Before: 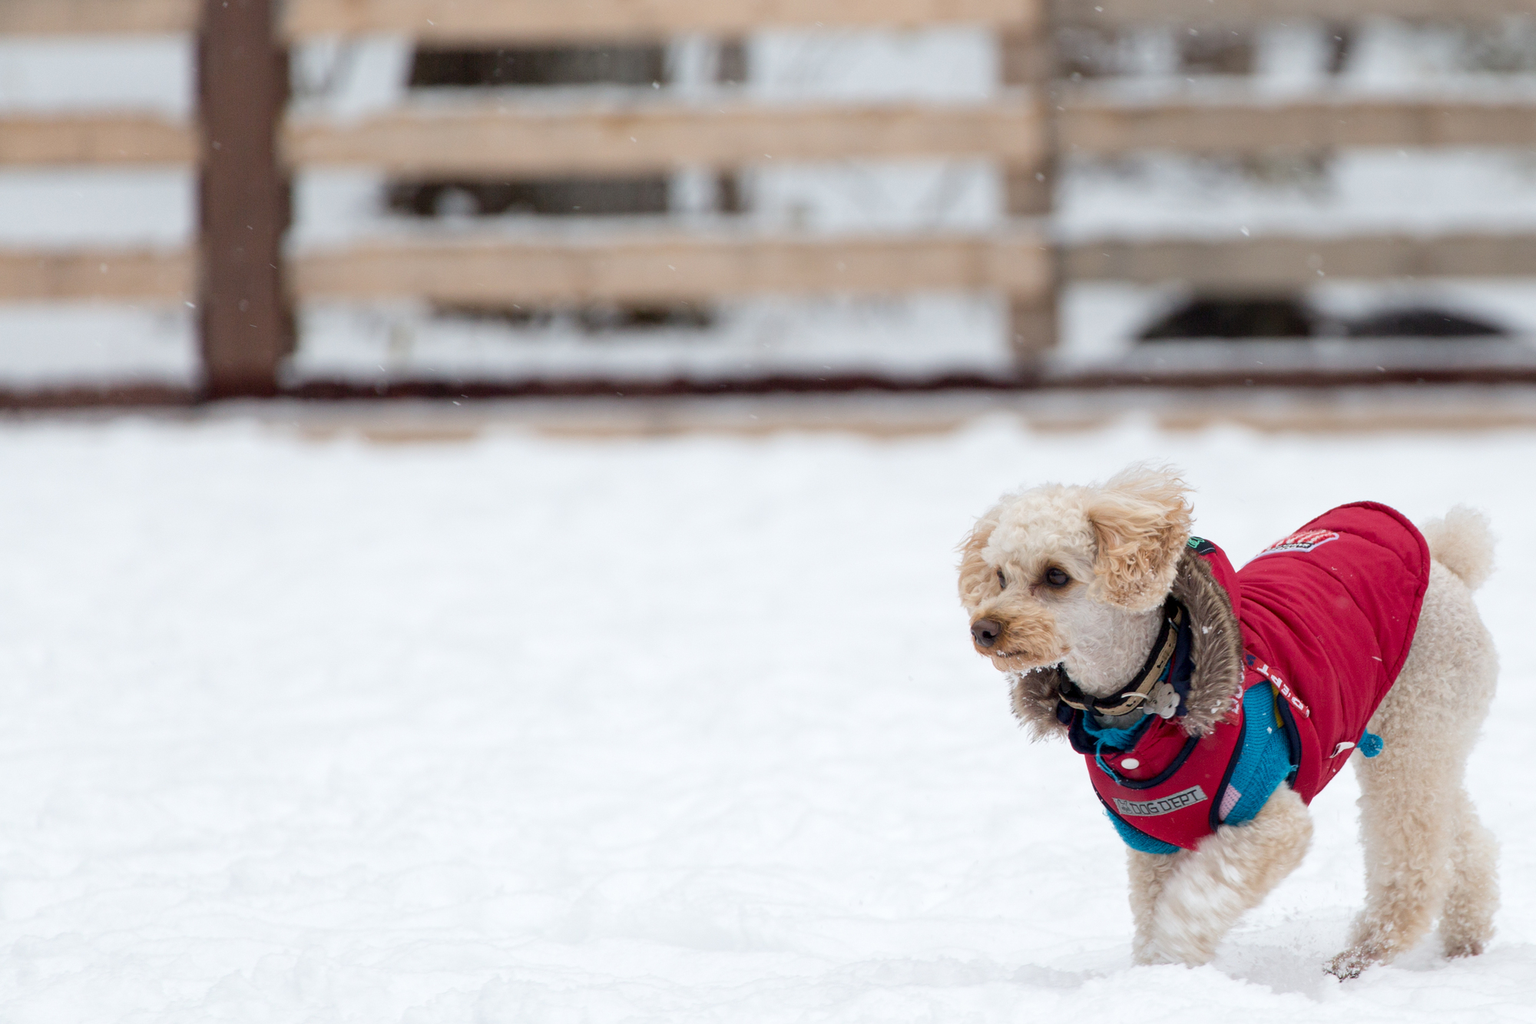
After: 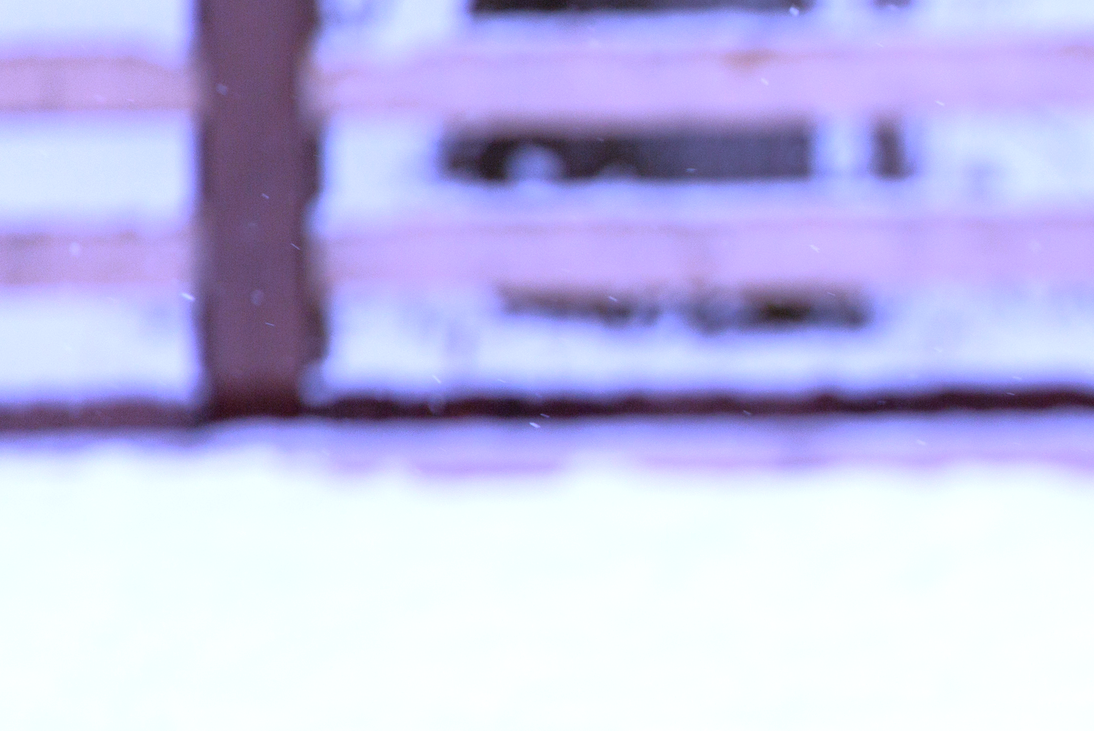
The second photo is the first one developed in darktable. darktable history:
white balance: red 0.98, blue 1.61
tone equalizer: -8 EV -1.84 EV, -7 EV -1.16 EV, -6 EV -1.62 EV, smoothing diameter 25%, edges refinement/feathering 10, preserve details guided filter
crop and rotate: left 3.047%, top 7.509%, right 42.236%, bottom 37.598%
color correction: saturation 1.1
exposure: exposure 0.258 EV, compensate highlight preservation false
